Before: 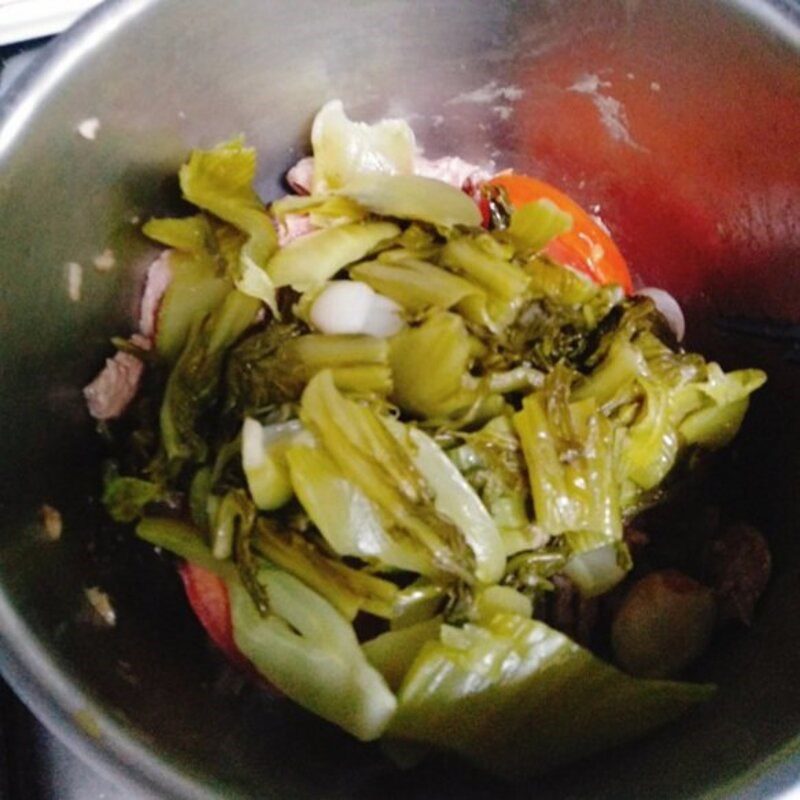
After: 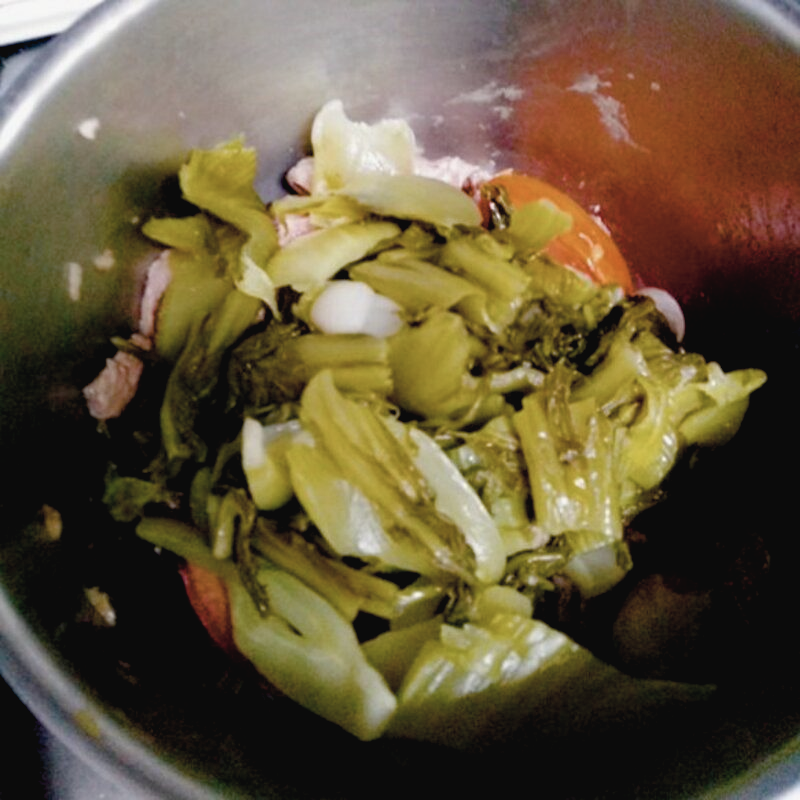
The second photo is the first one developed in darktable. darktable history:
contrast brightness saturation: contrast -0.06, saturation -0.412
color balance rgb: linear chroma grading › global chroma 15.425%, perceptual saturation grading › global saturation 35.01%, perceptual saturation grading › highlights -25.226%, perceptual saturation grading › shadows 49.729%
exposure: black level correction 0.01, exposure 0.008 EV, compensate highlight preservation false
